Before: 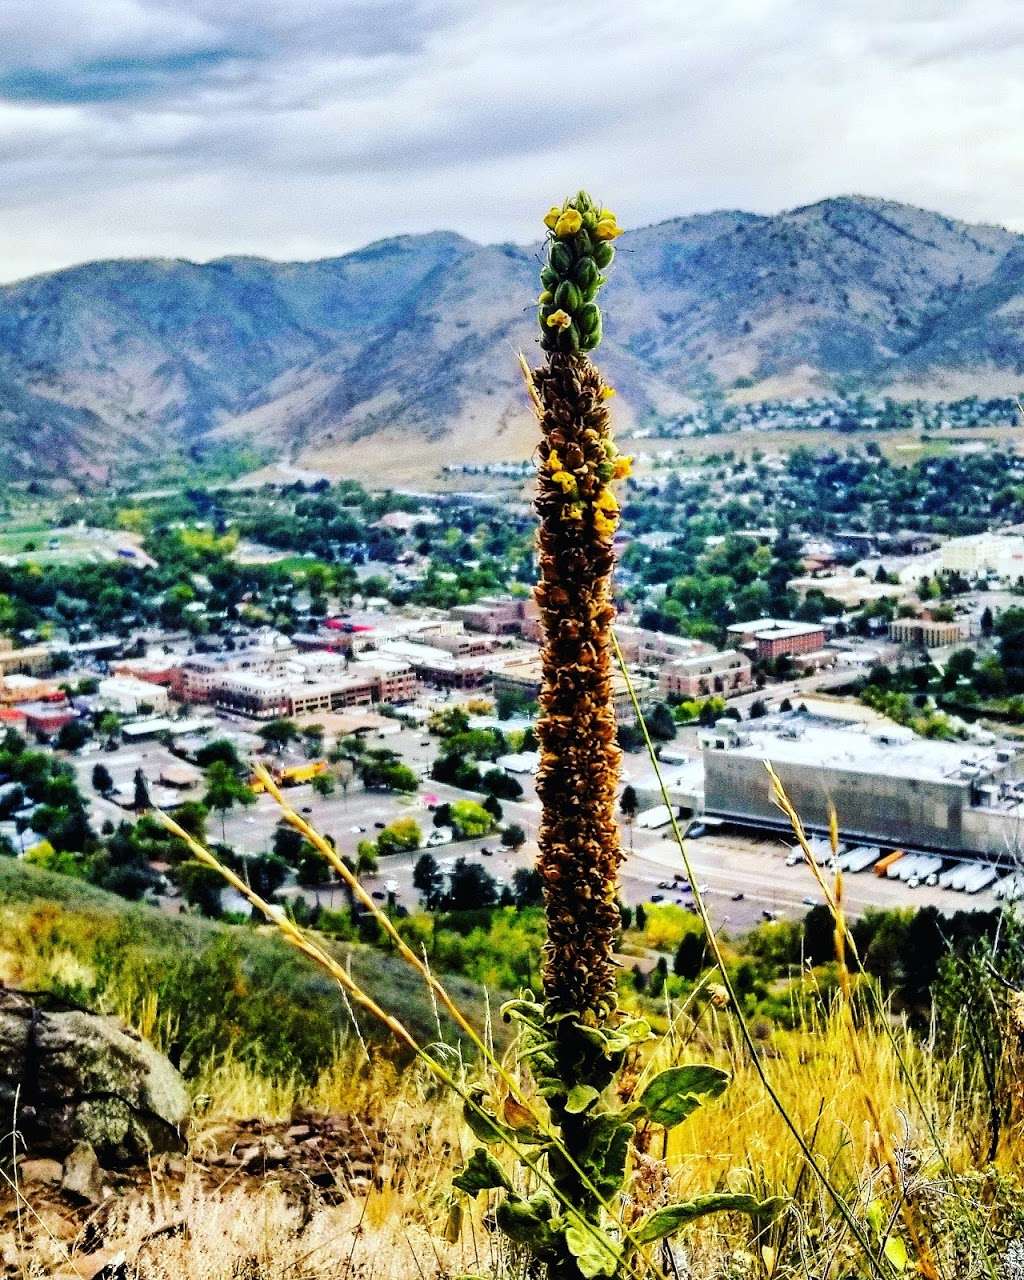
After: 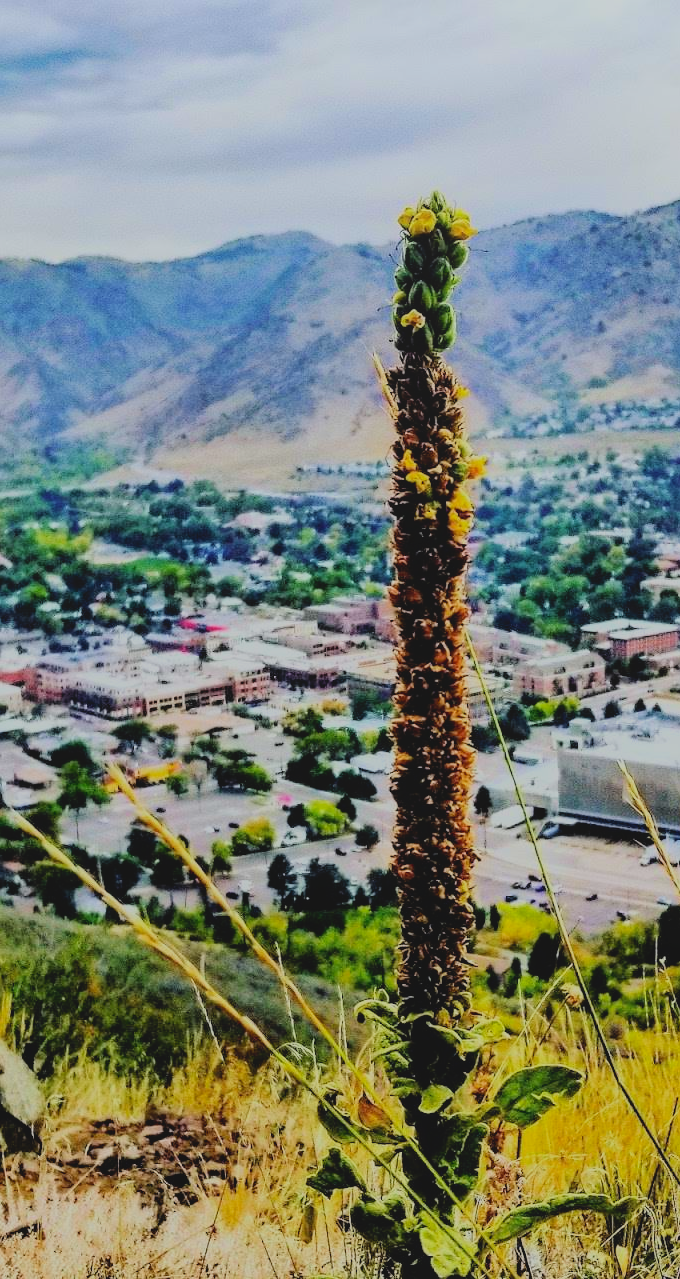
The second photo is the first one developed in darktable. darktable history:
local contrast: highlights 68%, shadows 67%, detail 80%, midtone range 0.318
crop and rotate: left 14.332%, right 19.165%
filmic rgb: black relative exposure -7.65 EV, white relative exposure 4.56 EV, threshold 5.94 EV, hardness 3.61, color science v6 (2022), enable highlight reconstruction true
